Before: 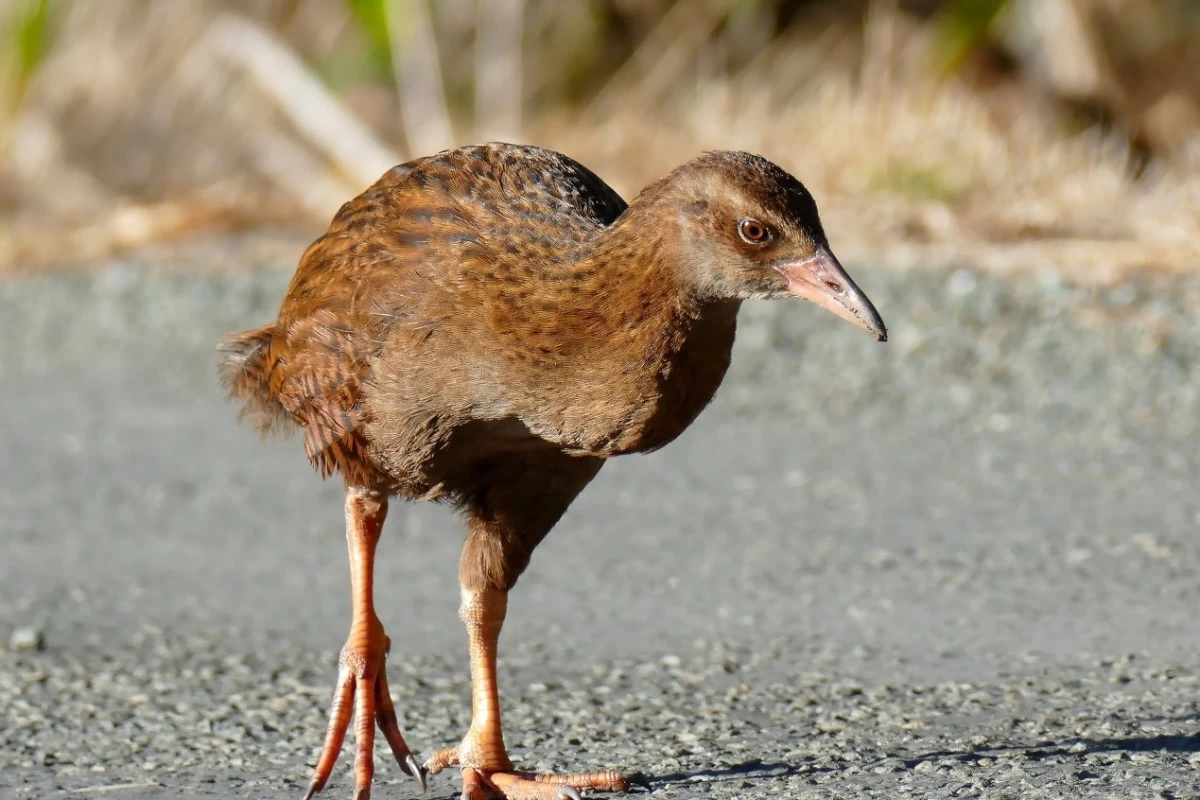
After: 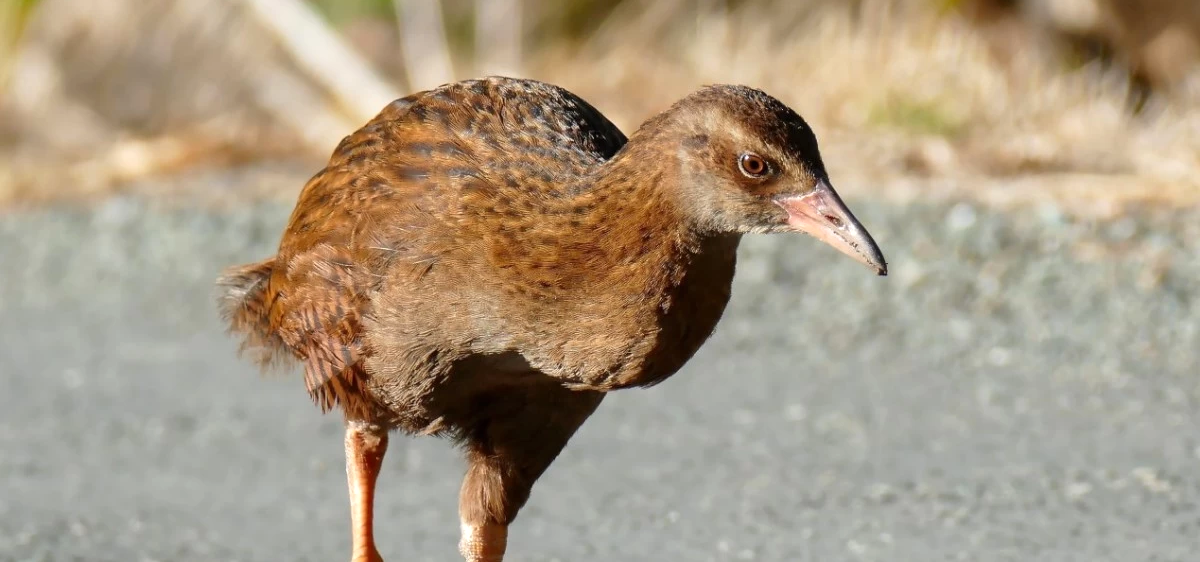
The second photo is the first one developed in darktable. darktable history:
exposure: compensate exposure bias true, compensate highlight preservation false
levels: levels [0, 0.476, 0.951]
crop and rotate: top 8.435%, bottom 21.233%
